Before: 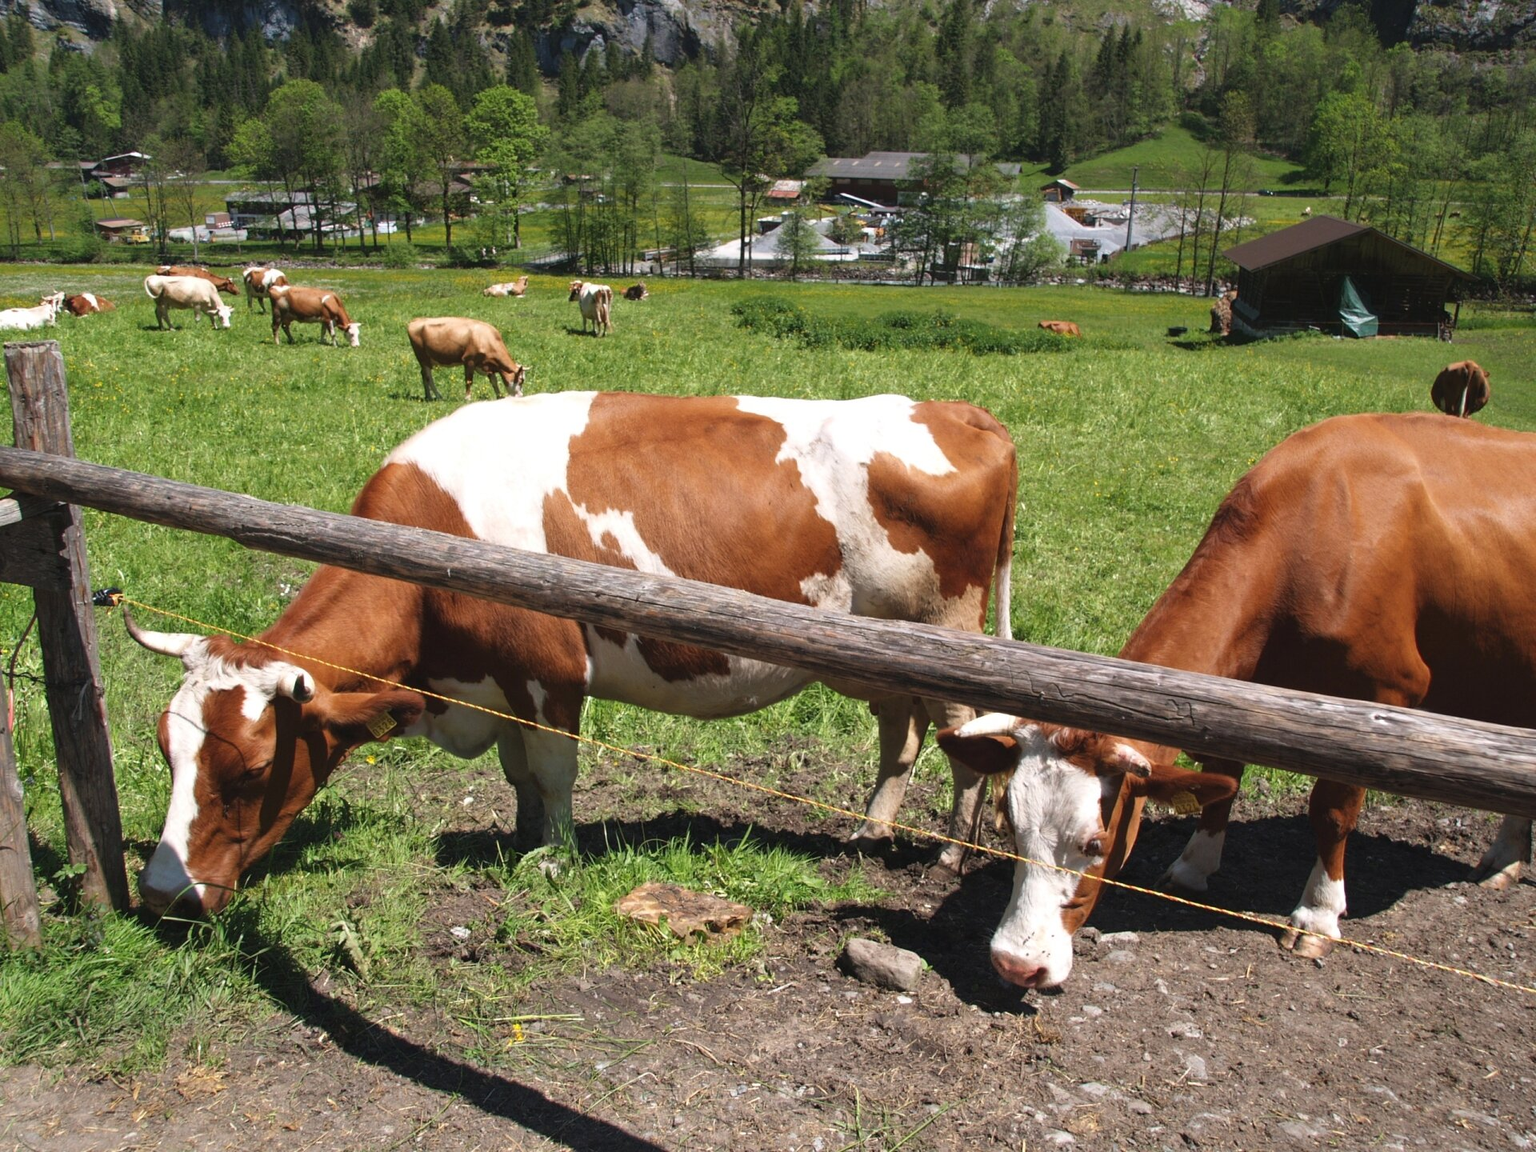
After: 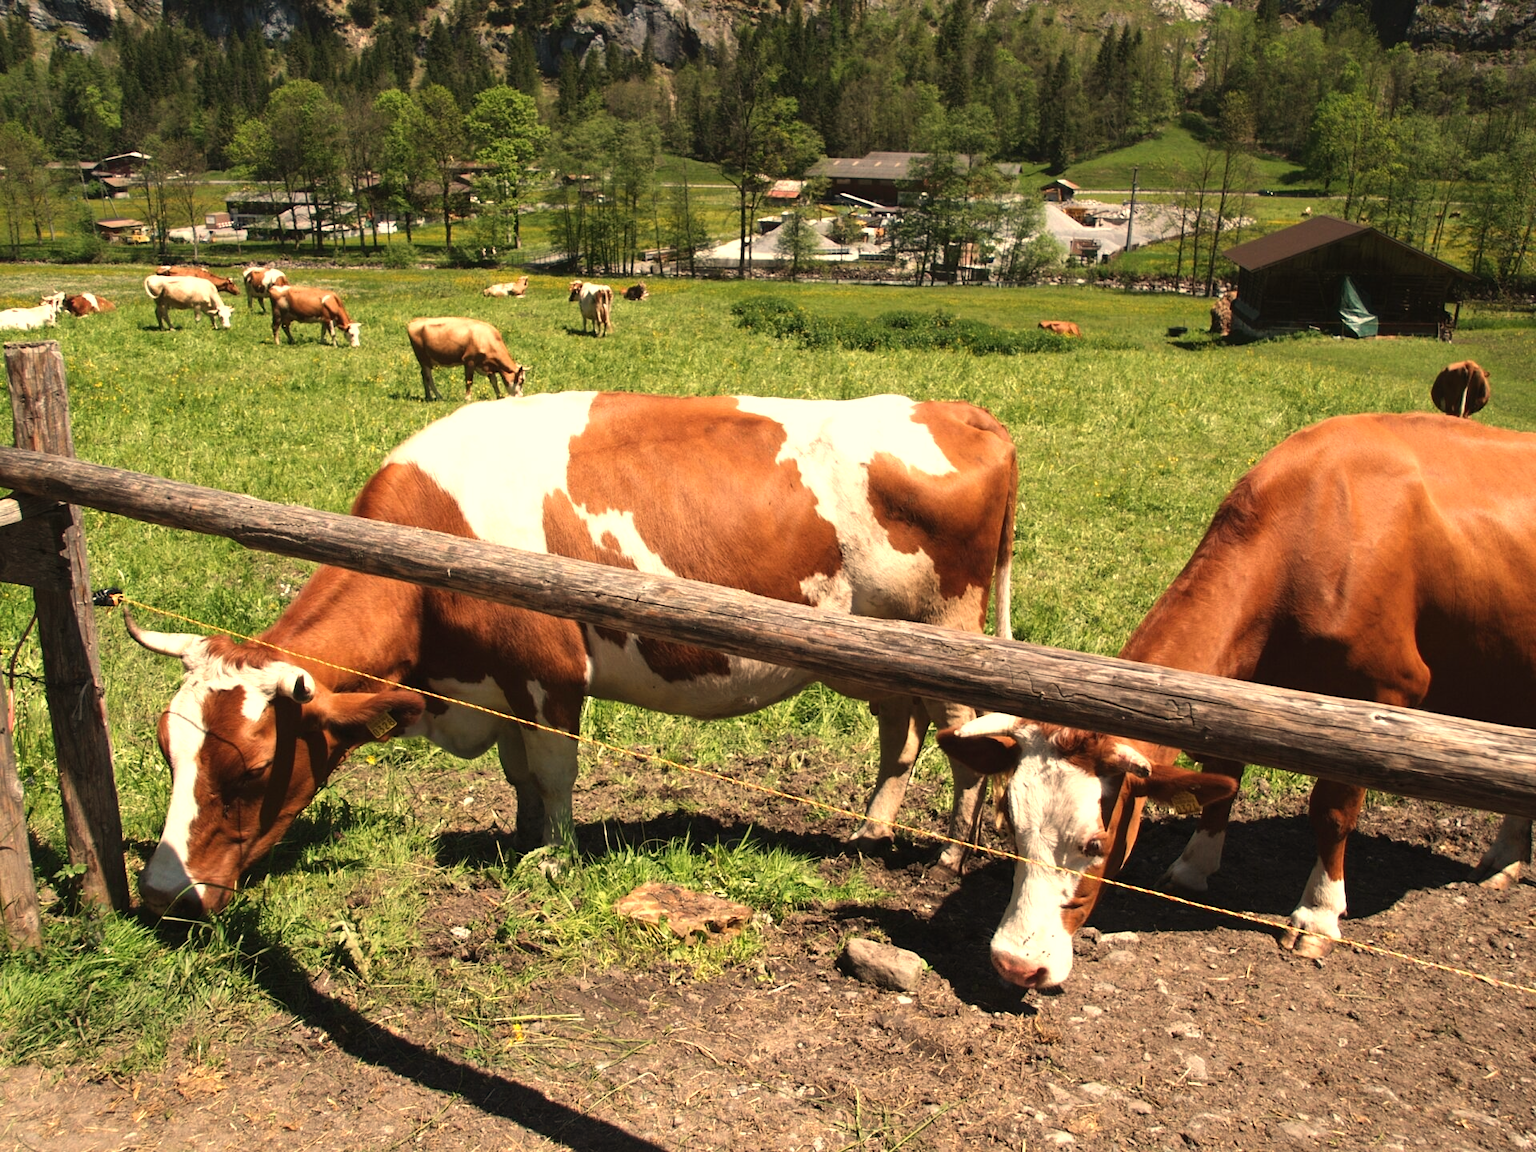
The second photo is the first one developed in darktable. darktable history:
tone equalizer: -8 EV -0.417 EV, -7 EV -0.389 EV, -6 EV -0.333 EV, -5 EV -0.222 EV, -3 EV 0.222 EV, -2 EV 0.333 EV, -1 EV 0.389 EV, +0 EV 0.417 EV, edges refinement/feathering 500, mask exposure compensation -1.57 EV, preserve details no
white balance: red 1.138, green 0.996, blue 0.812
